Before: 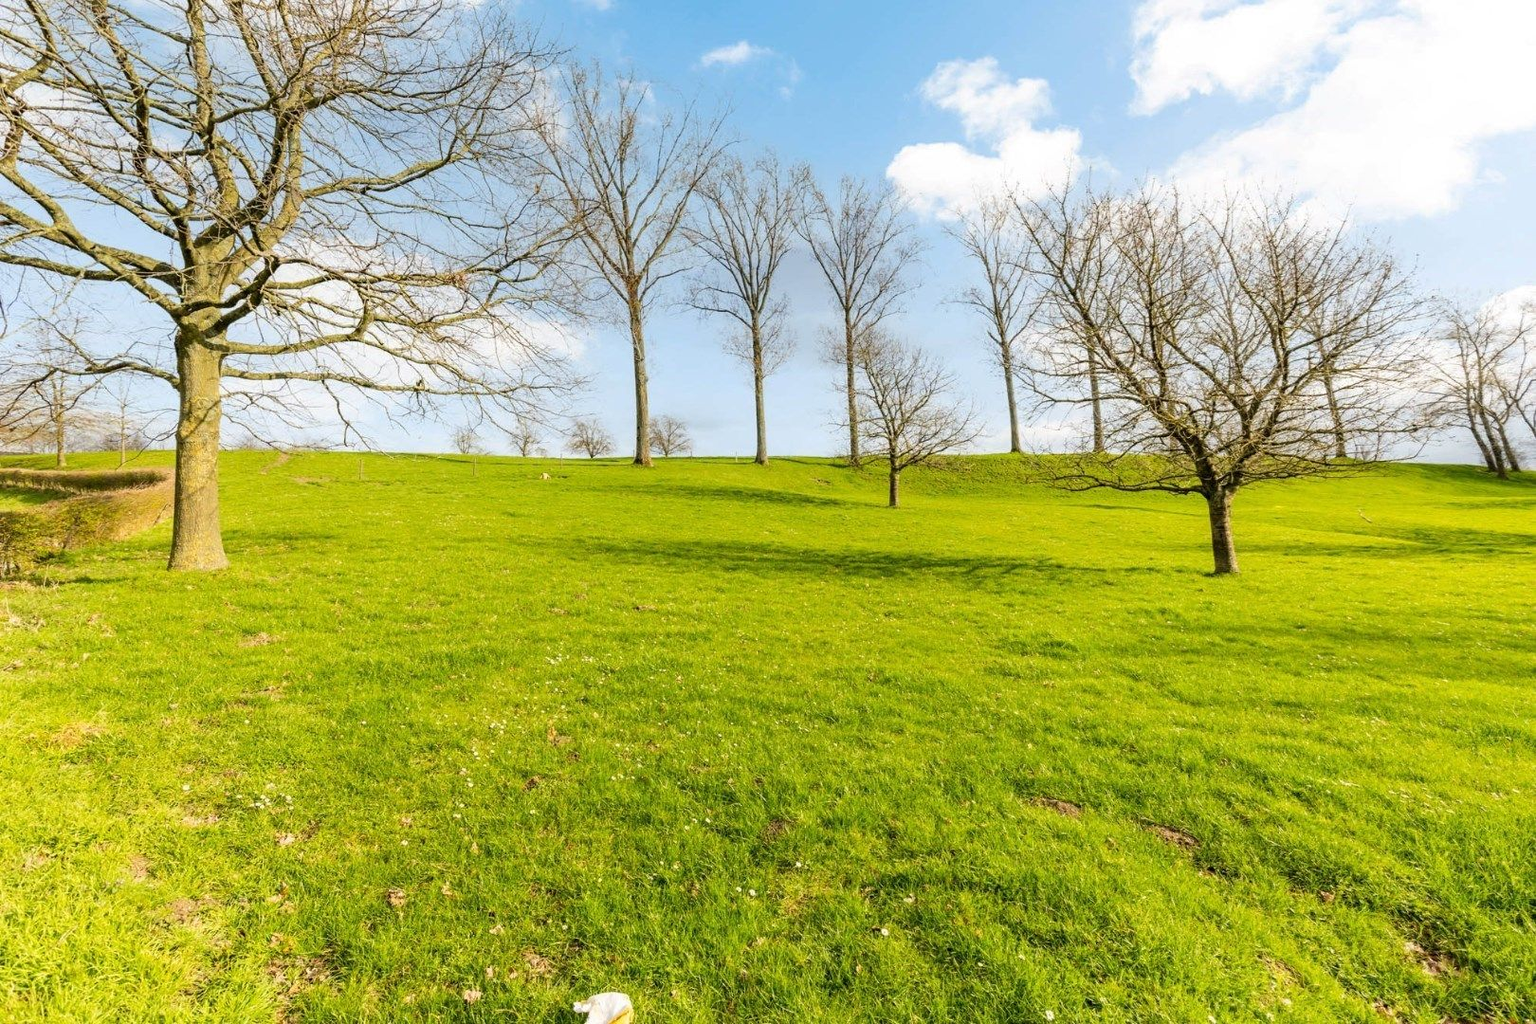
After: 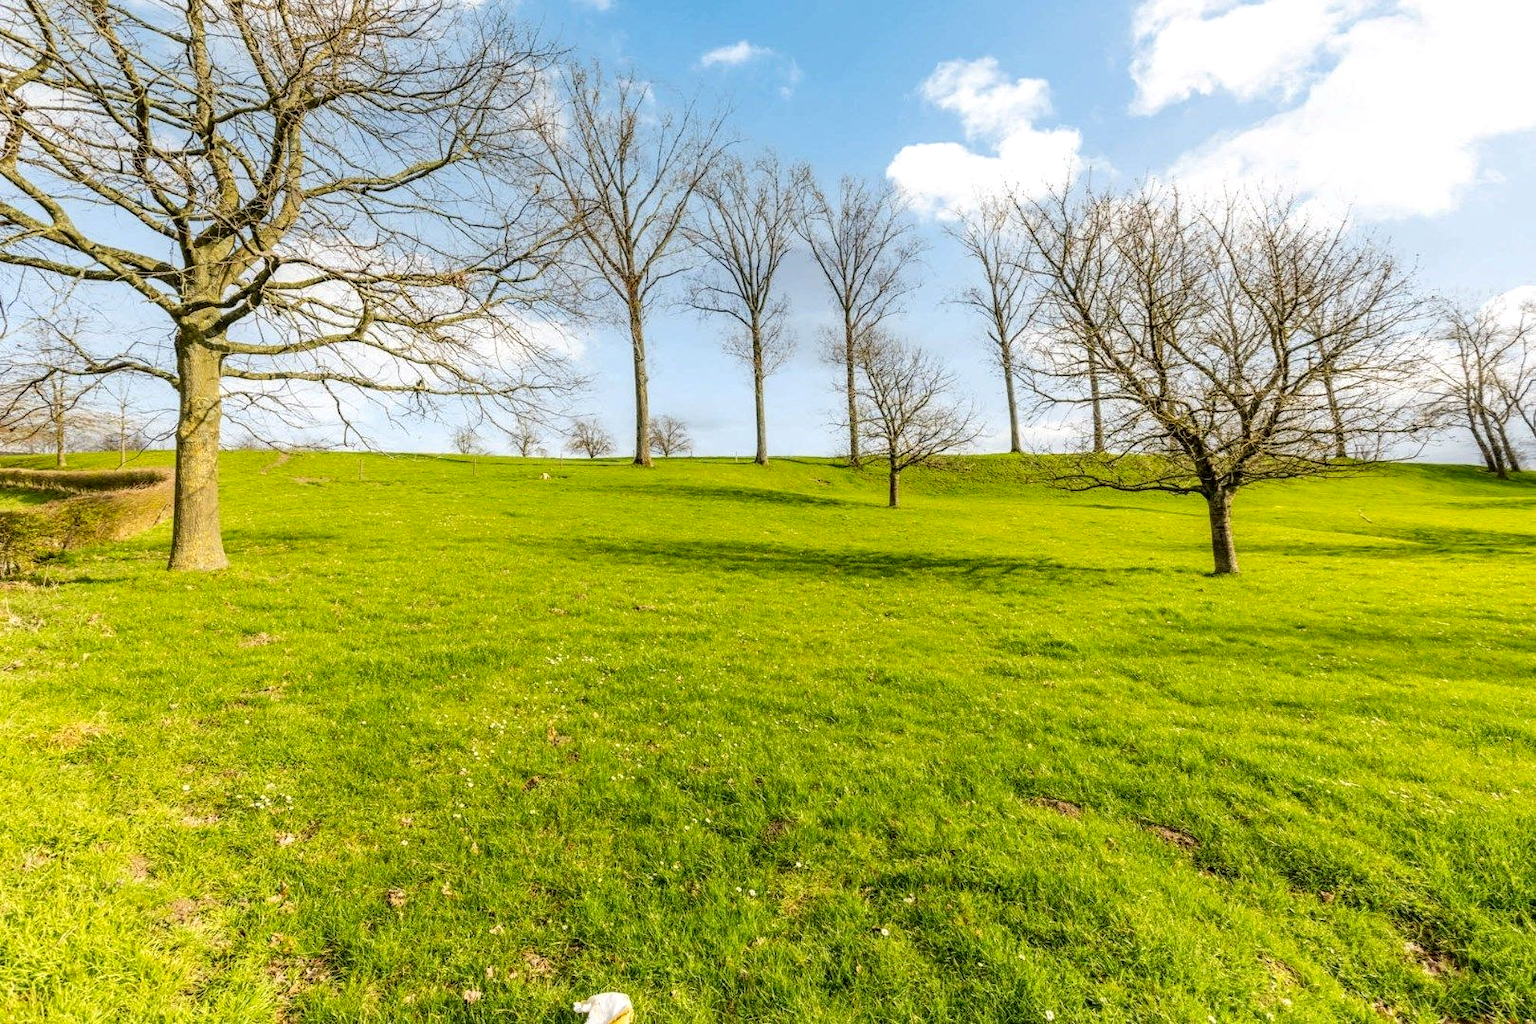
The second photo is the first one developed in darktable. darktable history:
contrast brightness saturation: contrast -0.021, brightness -0.006, saturation 0.032
local contrast: detail 130%
